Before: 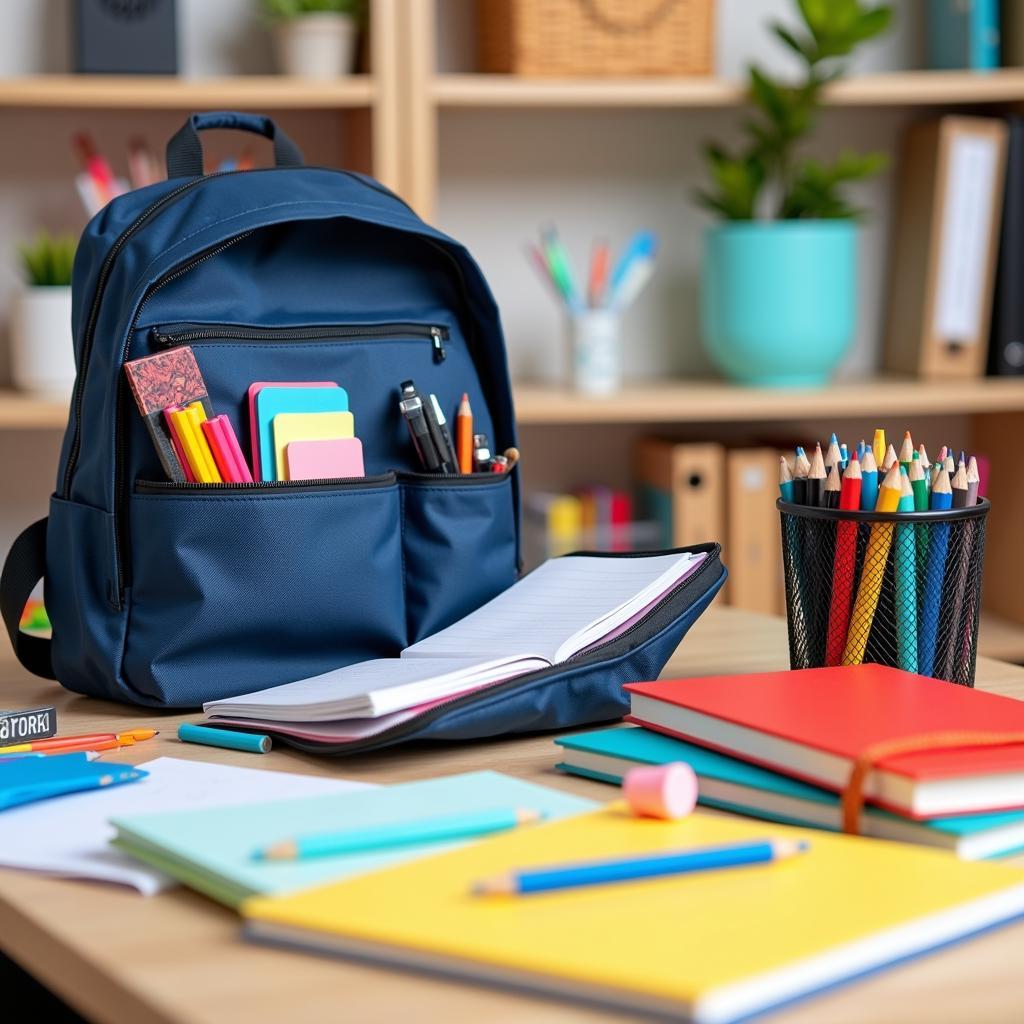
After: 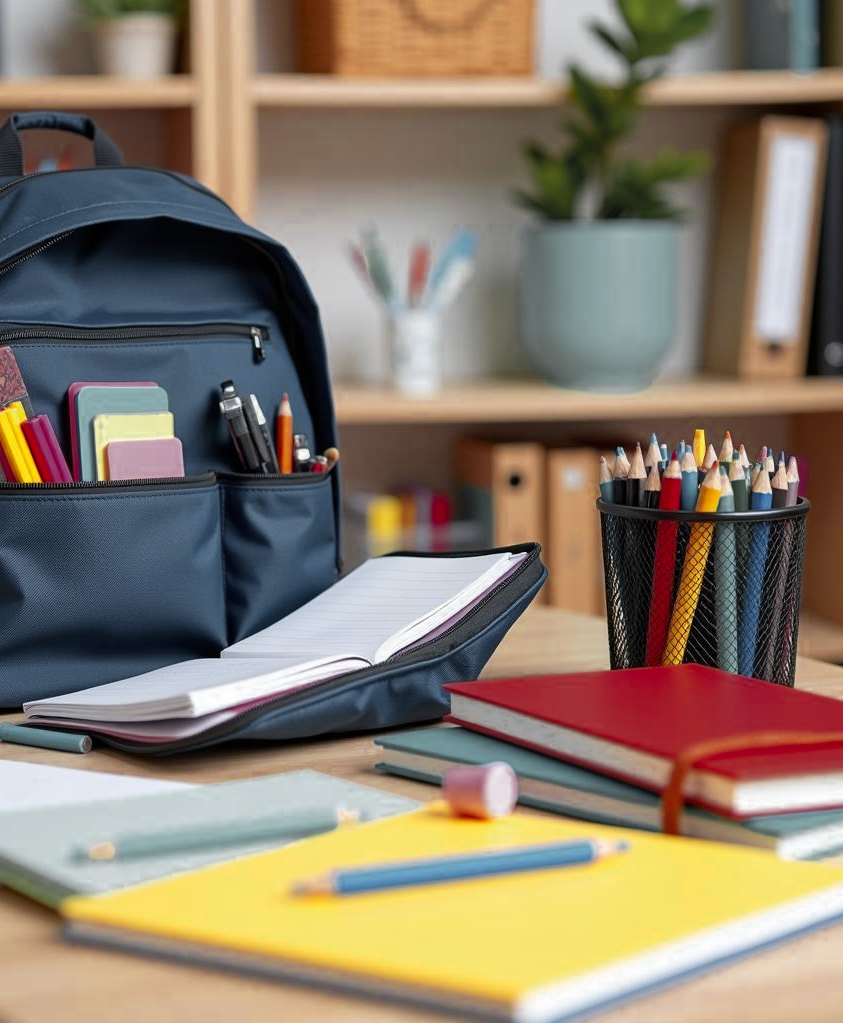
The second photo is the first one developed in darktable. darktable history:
crop: left 17.582%, bottom 0.031%
color zones: curves: ch0 [(0.035, 0.242) (0.25, 0.5) (0.384, 0.214) (0.488, 0.255) (0.75, 0.5)]; ch1 [(0.063, 0.379) (0.25, 0.5) (0.354, 0.201) (0.489, 0.085) (0.729, 0.271)]; ch2 [(0.25, 0.5) (0.38, 0.517) (0.442, 0.51) (0.735, 0.456)]
